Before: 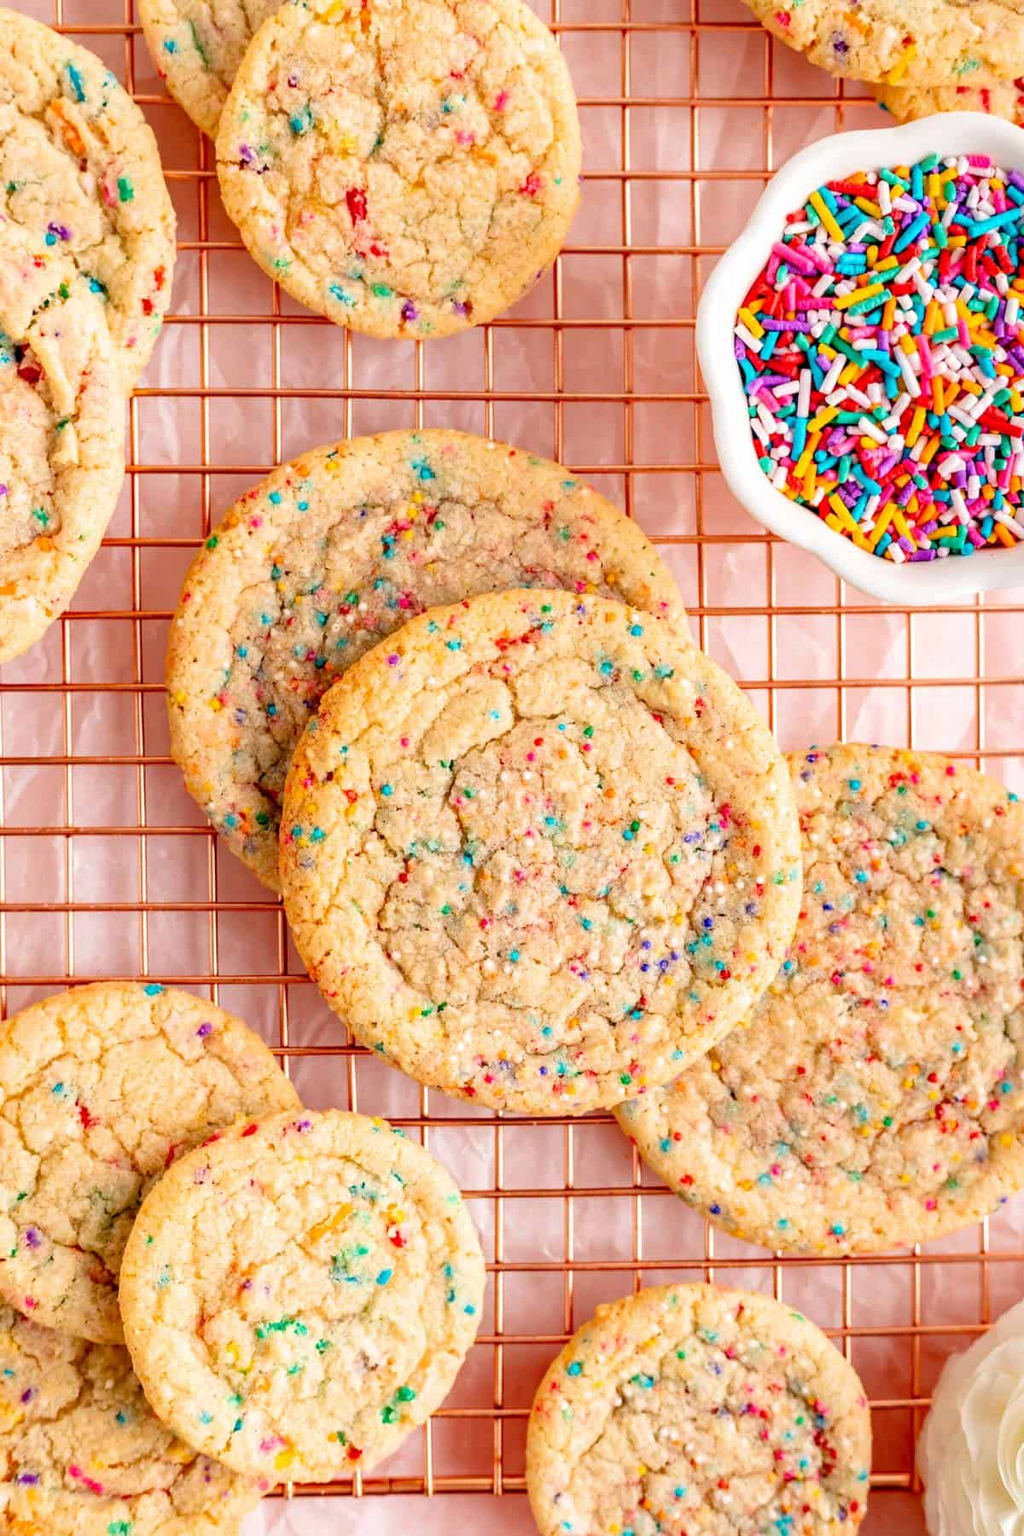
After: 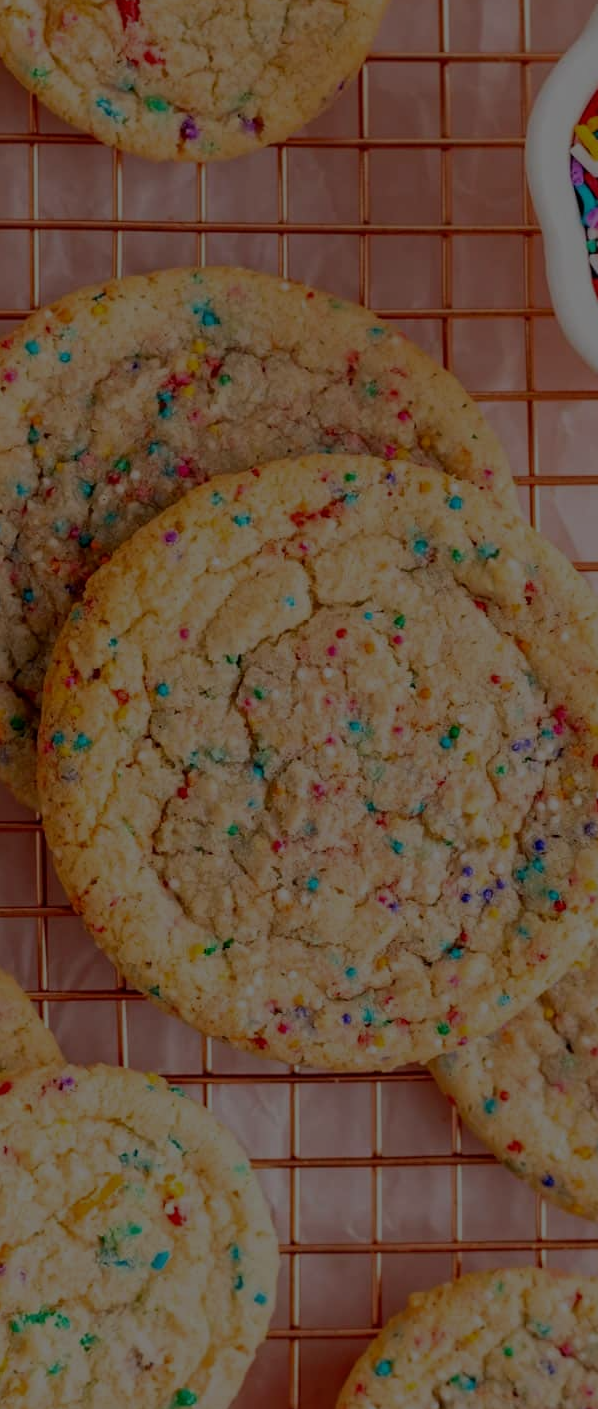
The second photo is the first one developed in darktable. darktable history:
exposure: exposure -2.37 EV, compensate highlight preservation false
crop and rotate: angle 0.017°, left 24.212%, top 13.096%, right 25.929%, bottom 8.581%
